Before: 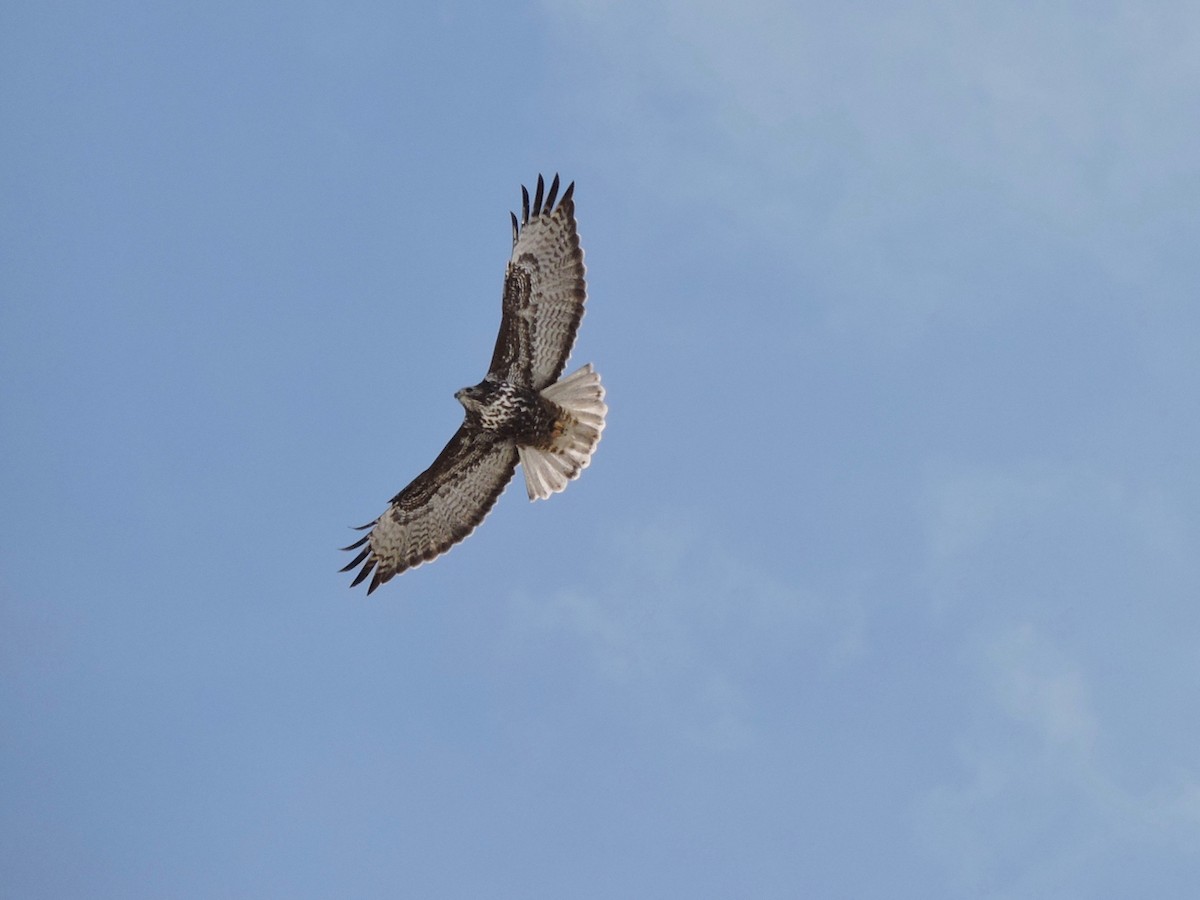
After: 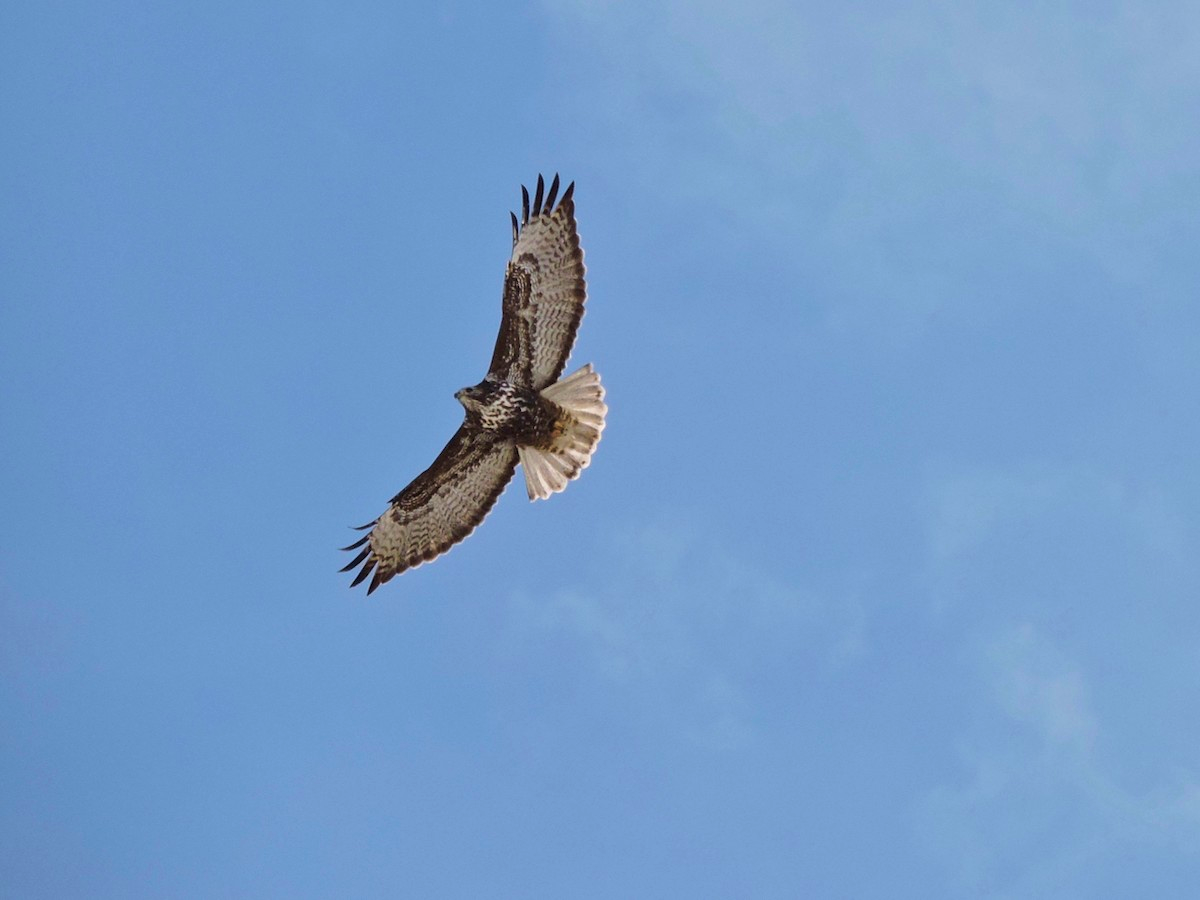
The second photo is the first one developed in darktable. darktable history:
velvia: strength 50%
local contrast: mode bilateral grid, contrast 28, coarseness 16, detail 115%, midtone range 0.2
